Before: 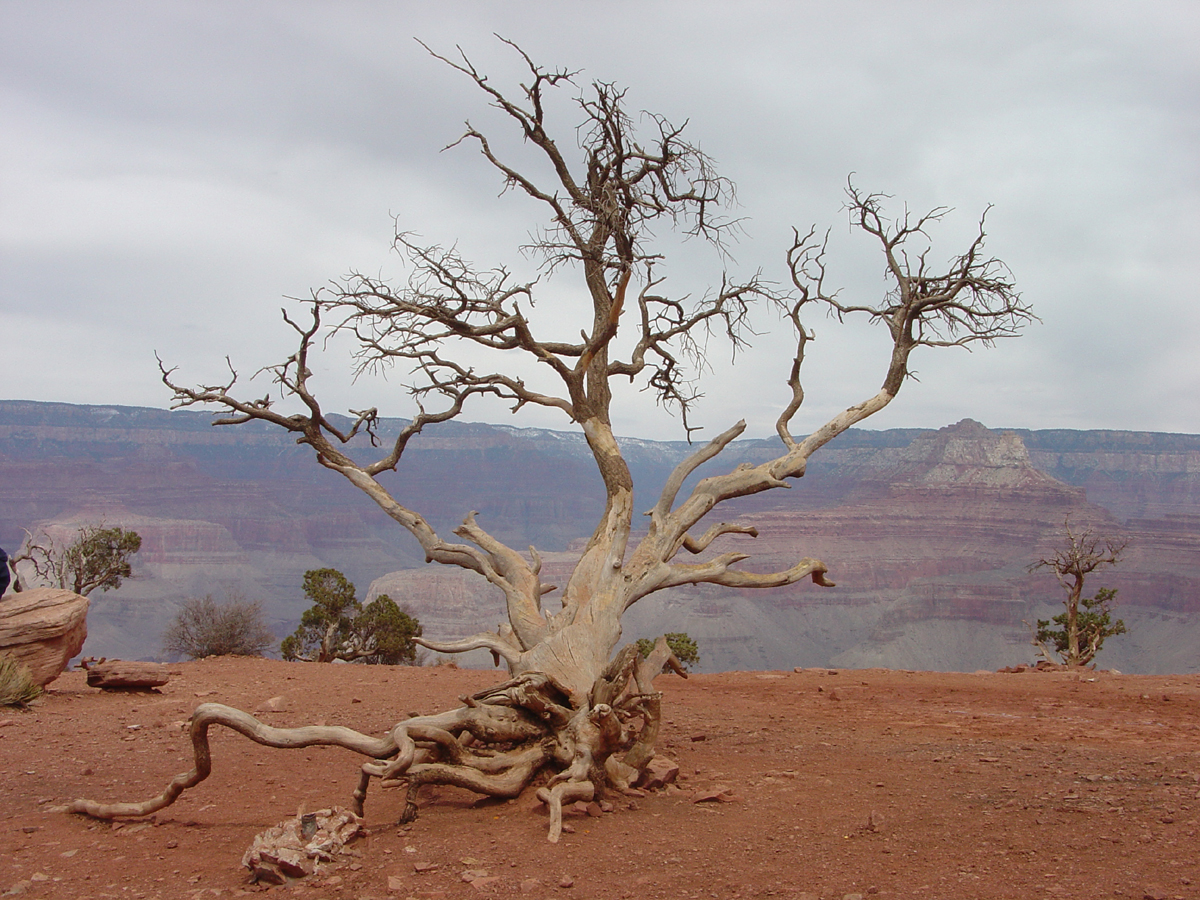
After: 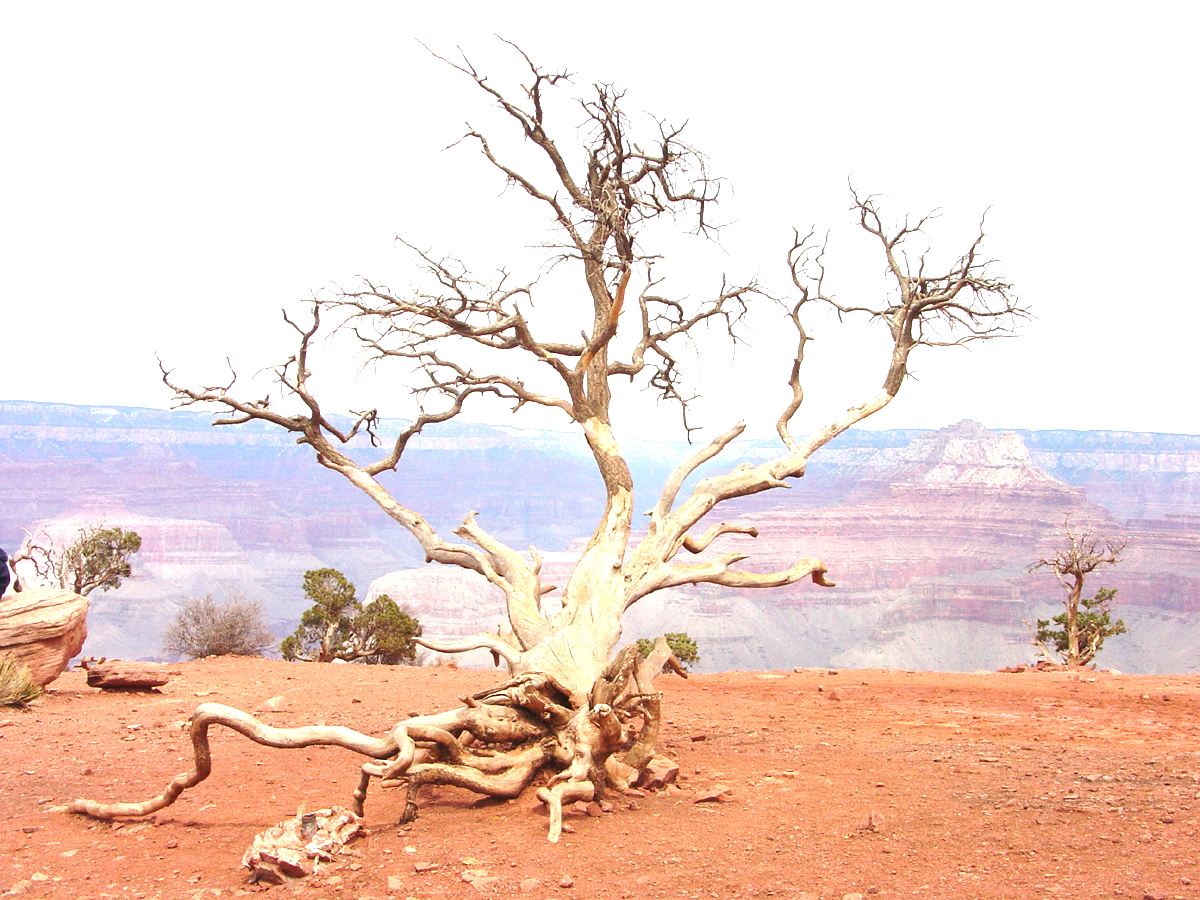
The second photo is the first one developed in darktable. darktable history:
grain: coarseness 14.57 ISO, strength 8.8%
tone equalizer: on, module defaults
exposure: black level correction 0.001, exposure 1.84 EV, compensate highlight preservation false
